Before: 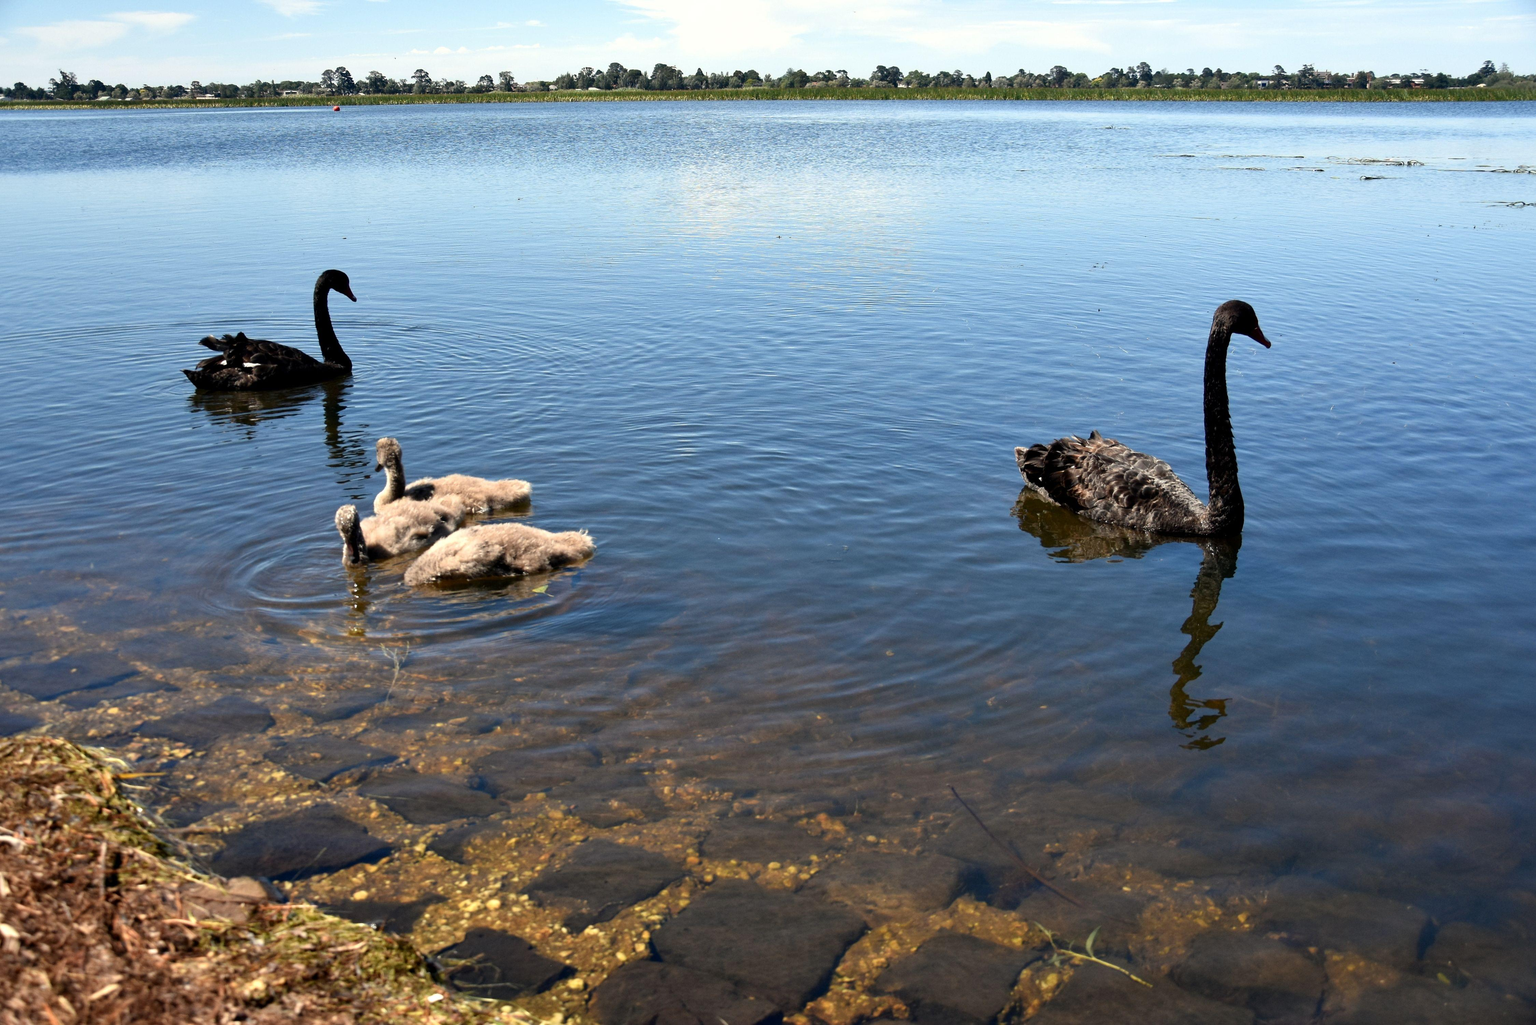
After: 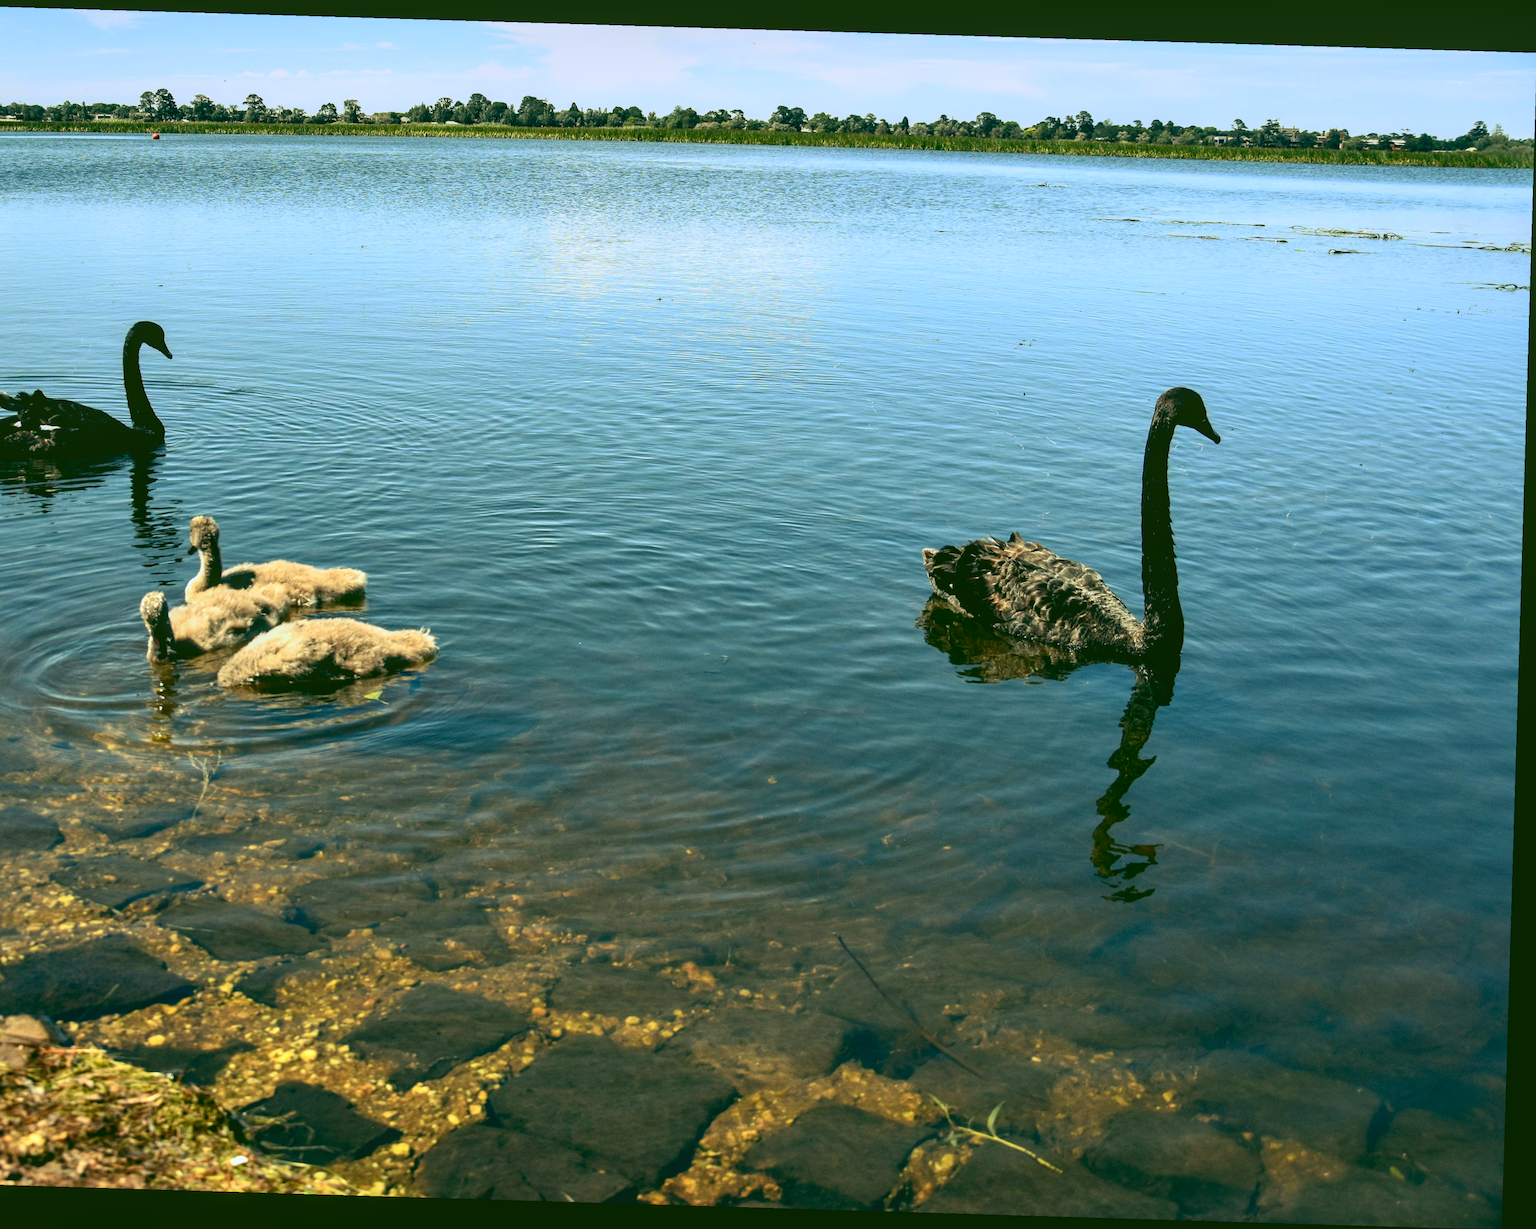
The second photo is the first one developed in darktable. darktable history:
contrast brightness saturation: contrast 0.2, brightness 0.16, saturation 0.22
rgb curve: curves: ch0 [(0.123, 0.061) (0.995, 0.887)]; ch1 [(0.06, 0.116) (1, 0.906)]; ch2 [(0, 0) (0.824, 0.69) (1, 1)], mode RGB, independent channels, compensate middle gray true
crop and rotate: left 14.584%
local contrast: on, module defaults
rotate and perspective: rotation 1.72°, automatic cropping off
